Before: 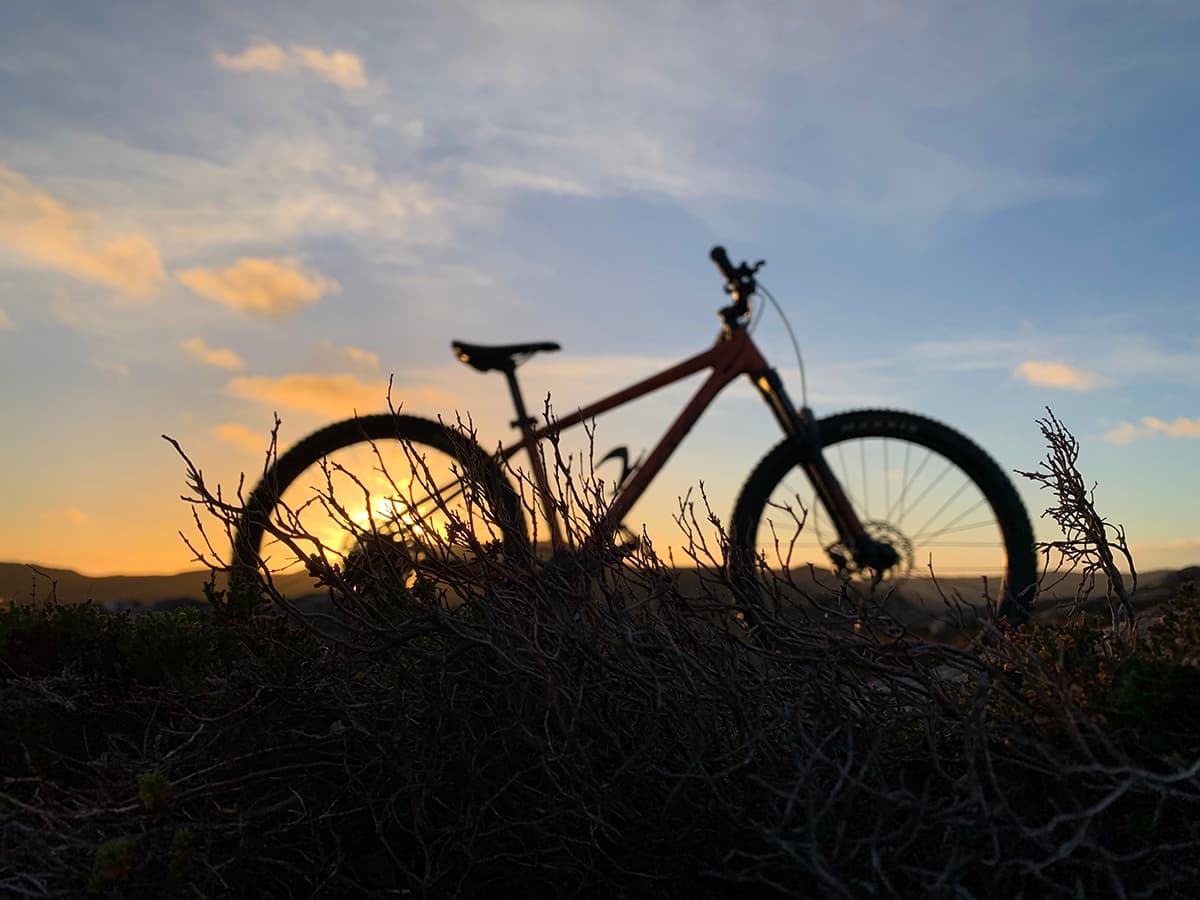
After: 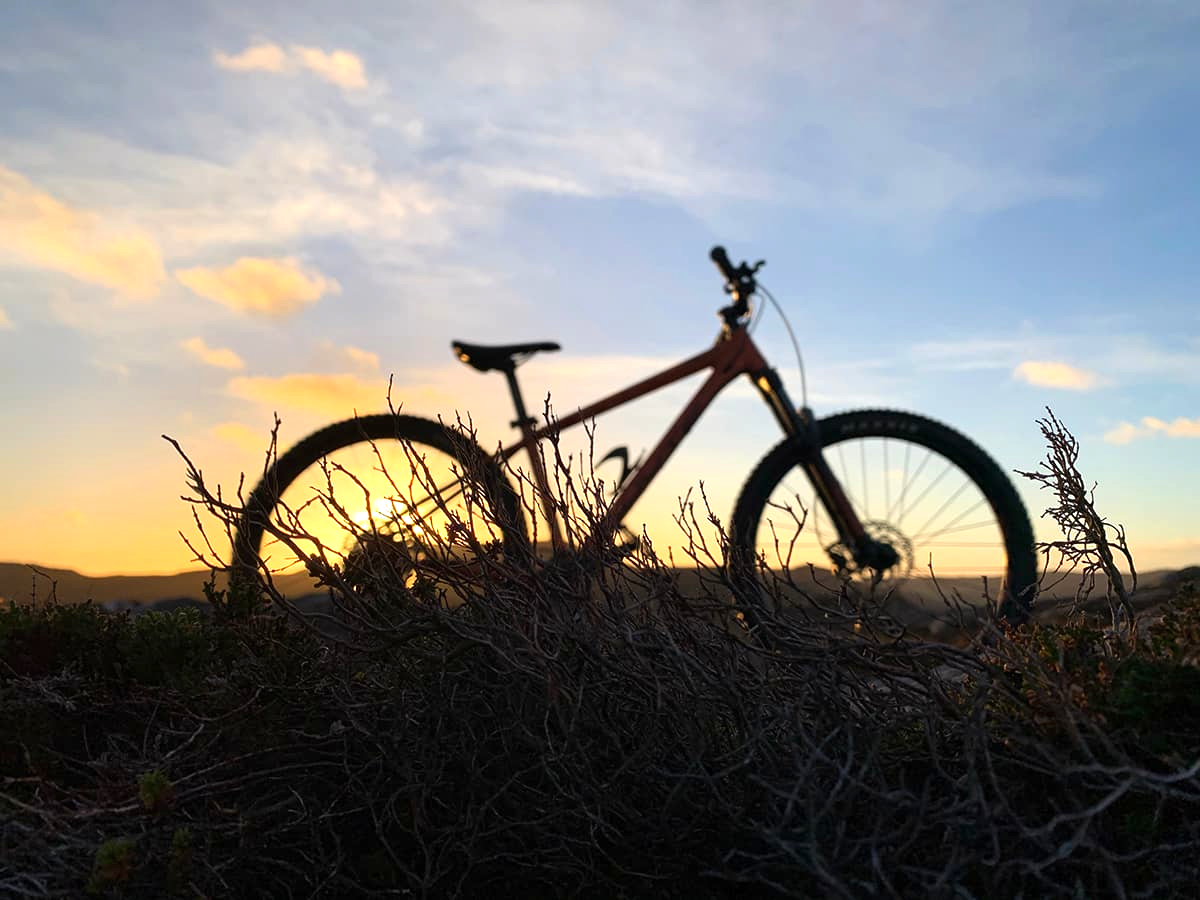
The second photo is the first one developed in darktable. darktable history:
exposure: exposure 0.649 EV, compensate highlight preservation false
